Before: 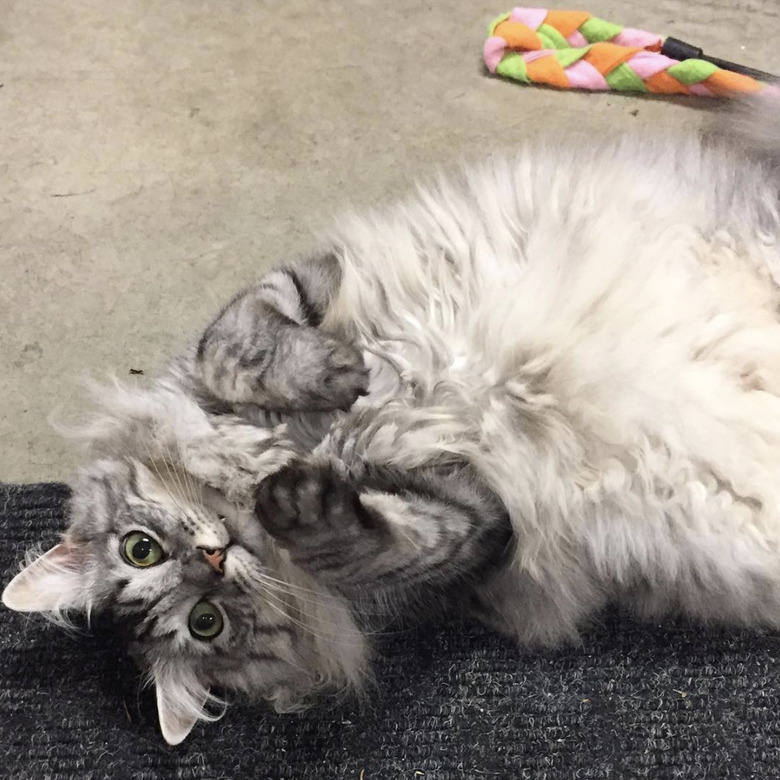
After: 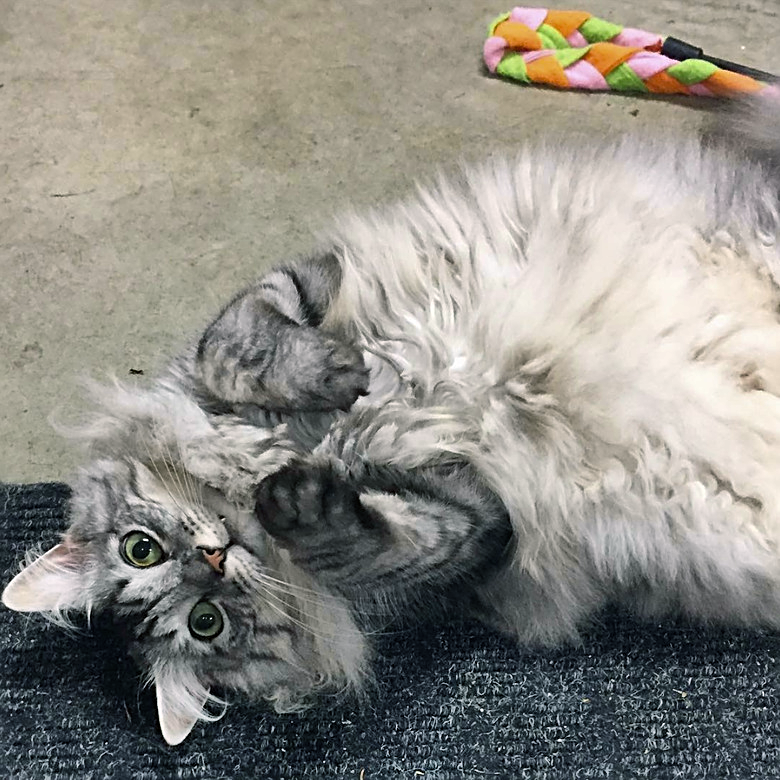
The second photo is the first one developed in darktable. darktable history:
sharpen: on, module defaults
shadows and highlights: shadows 59.5, soften with gaussian
color balance rgb: power › luminance -7.71%, power › chroma 1.097%, power › hue 216.29°, linear chroma grading › global chroma 0.66%, perceptual saturation grading › global saturation 25.559%
